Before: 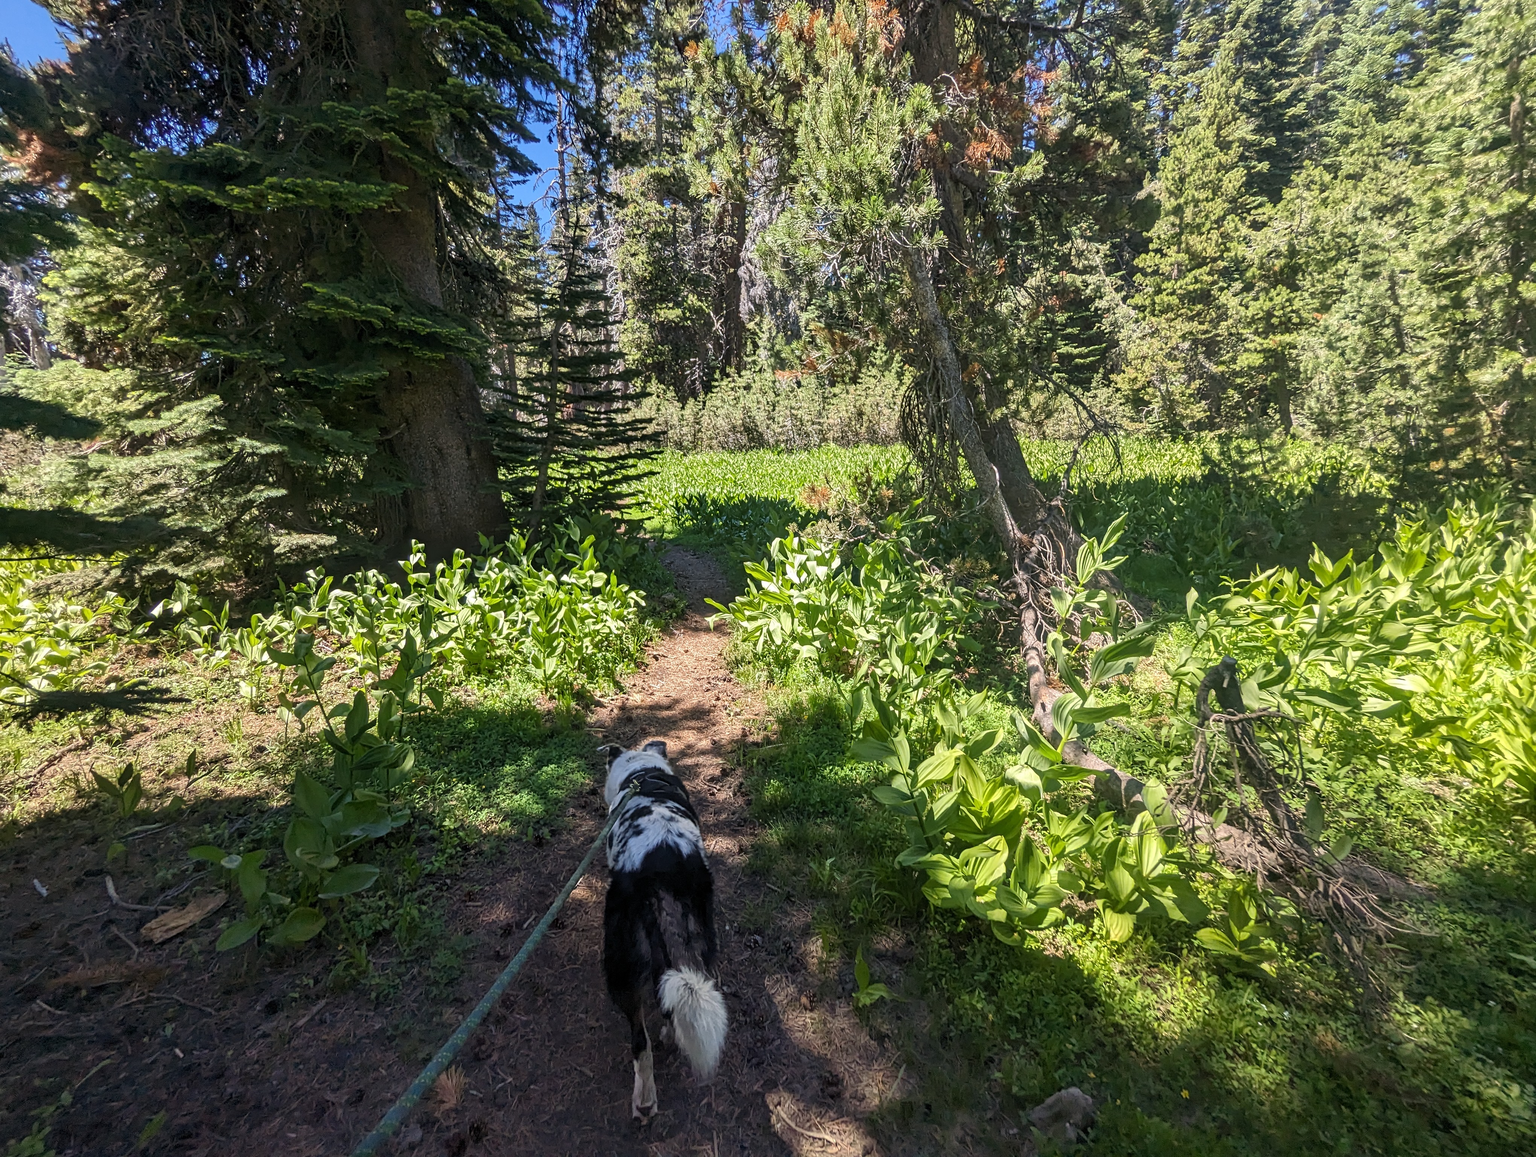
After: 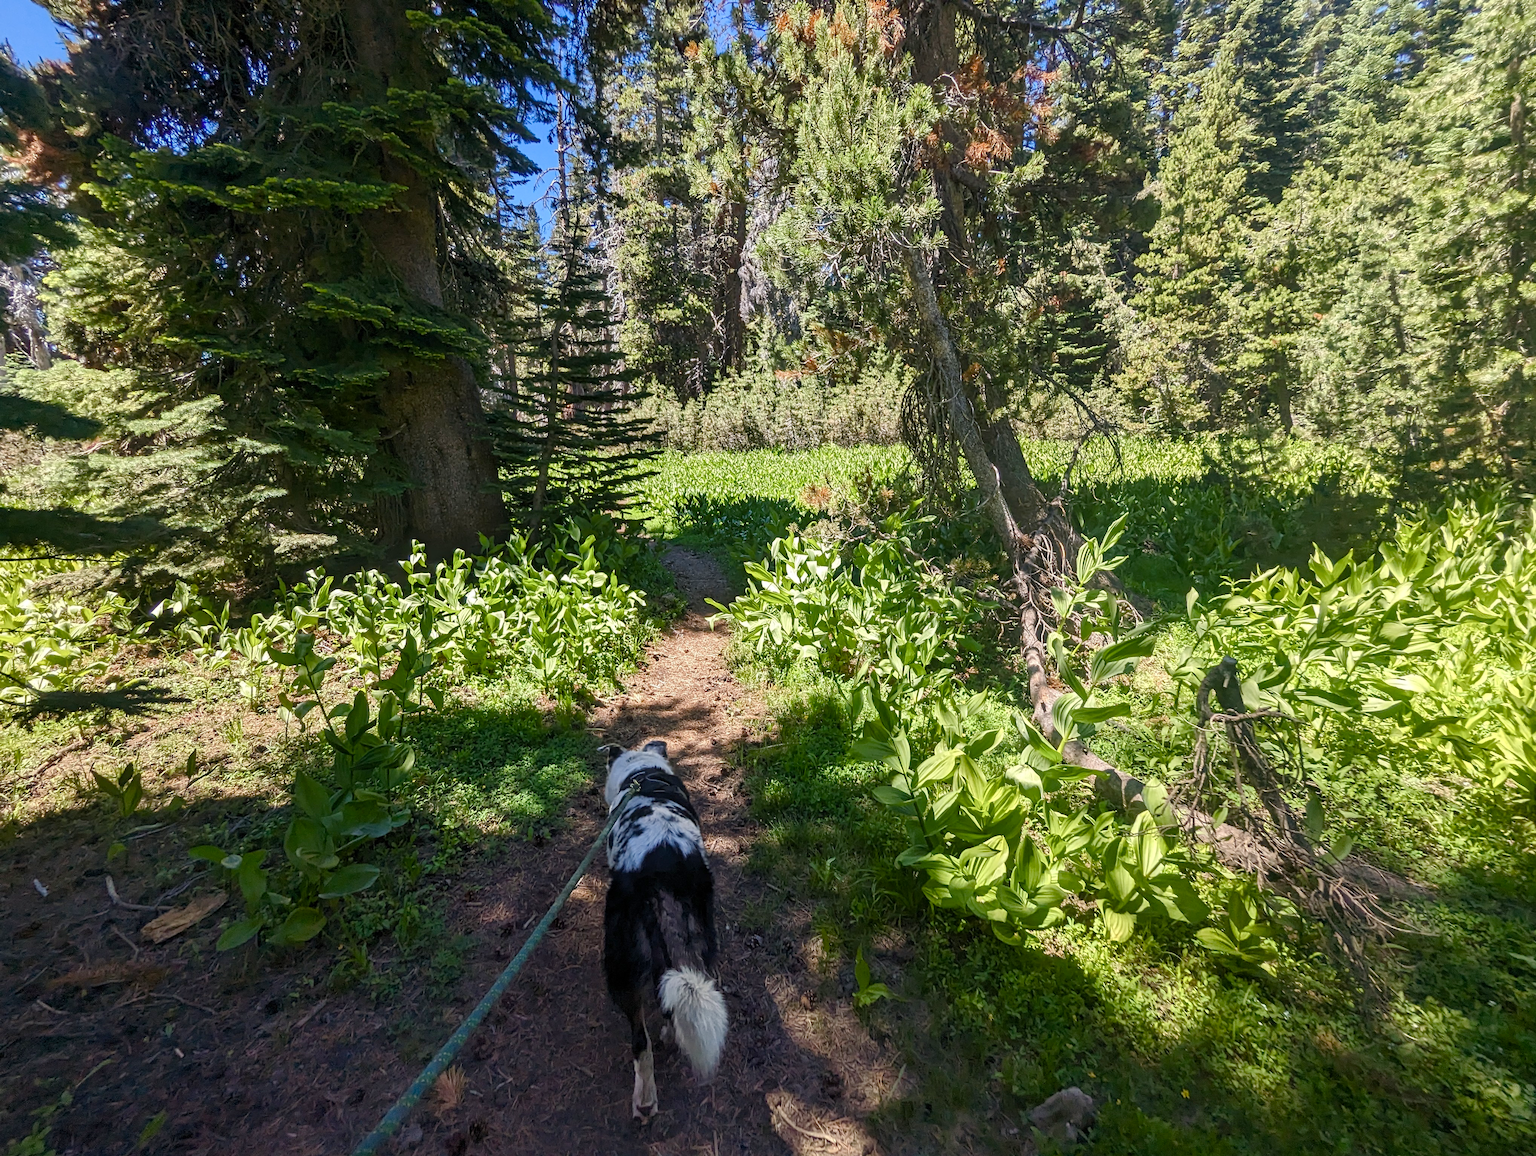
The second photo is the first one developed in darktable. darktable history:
color balance rgb: linear chroma grading › global chroma 15.239%, perceptual saturation grading › global saturation 0.213%, perceptual saturation grading › highlights -31.26%, perceptual saturation grading › mid-tones 5.953%, perceptual saturation grading › shadows 17.1%, global vibrance 20%
